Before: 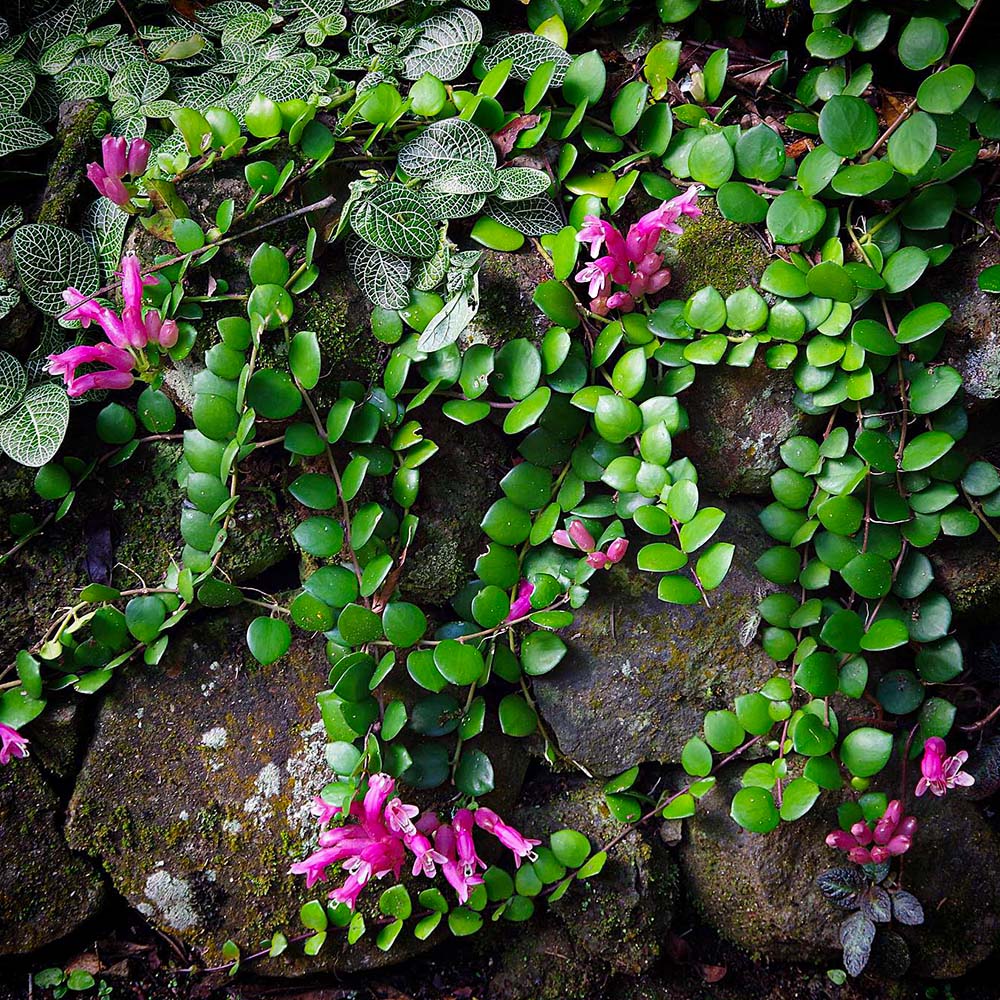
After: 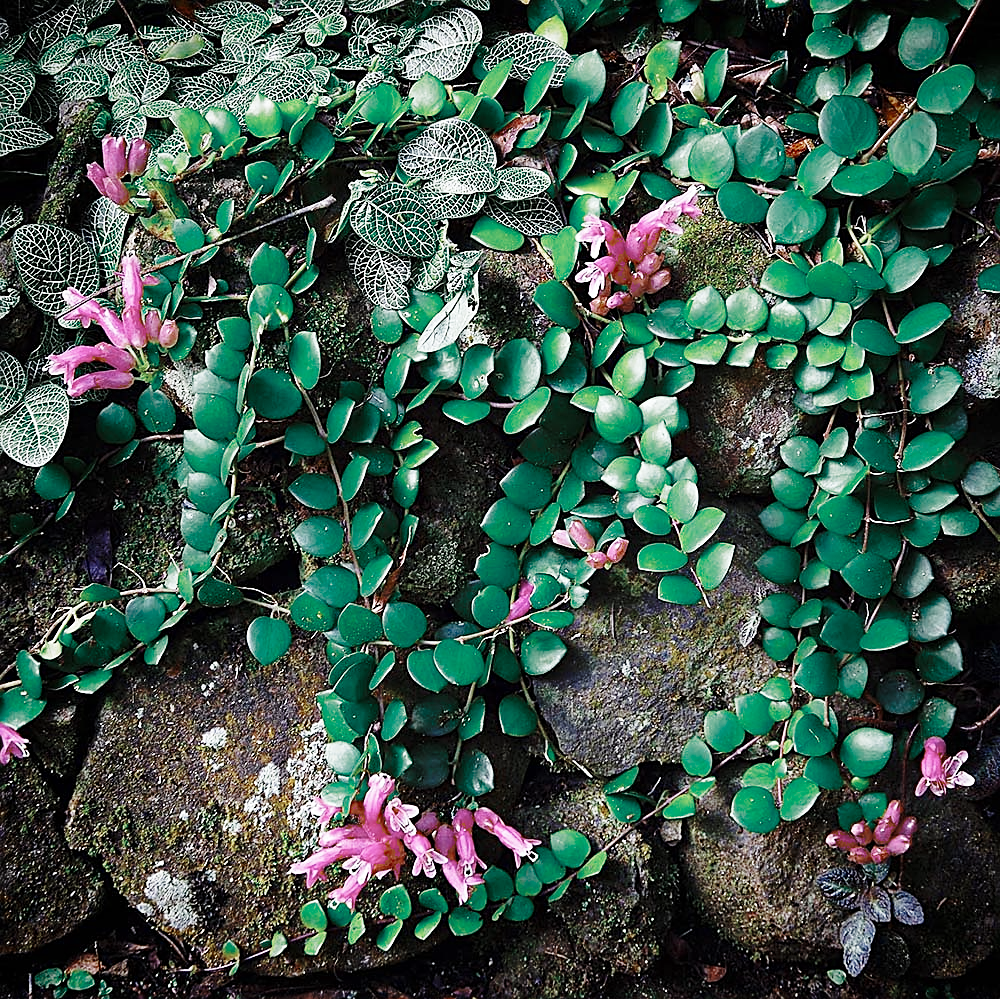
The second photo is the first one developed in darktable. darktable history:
sharpen: on, module defaults
color calibration: illuminant Planckian (black body), x 0.353, y 0.352, temperature 4807.18 K
crop: bottom 0.078%
color zones: curves: ch0 [(0, 0.5) (0.125, 0.4) (0.25, 0.5) (0.375, 0.4) (0.5, 0.4) (0.625, 0.35) (0.75, 0.35) (0.875, 0.5)]; ch1 [(0, 0.35) (0.125, 0.45) (0.25, 0.35) (0.375, 0.35) (0.5, 0.35) (0.625, 0.35) (0.75, 0.45) (0.875, 0.35)]; ch2 [(0, 0.6) (0.125, 0.5) (0.25, 0.5) (0.375, 0.6) (0.5, 0.6) (0.625, 0.5) (0.75, 0.5) (0.875, 0.5)], mix 38.33%
base curve: curves: ch0 [(0, 0) (0.028, 0.03) (0.121, 0.232) (0.46, 0.748) (0.859, 0.968) (1, 1)], preserve colors none
